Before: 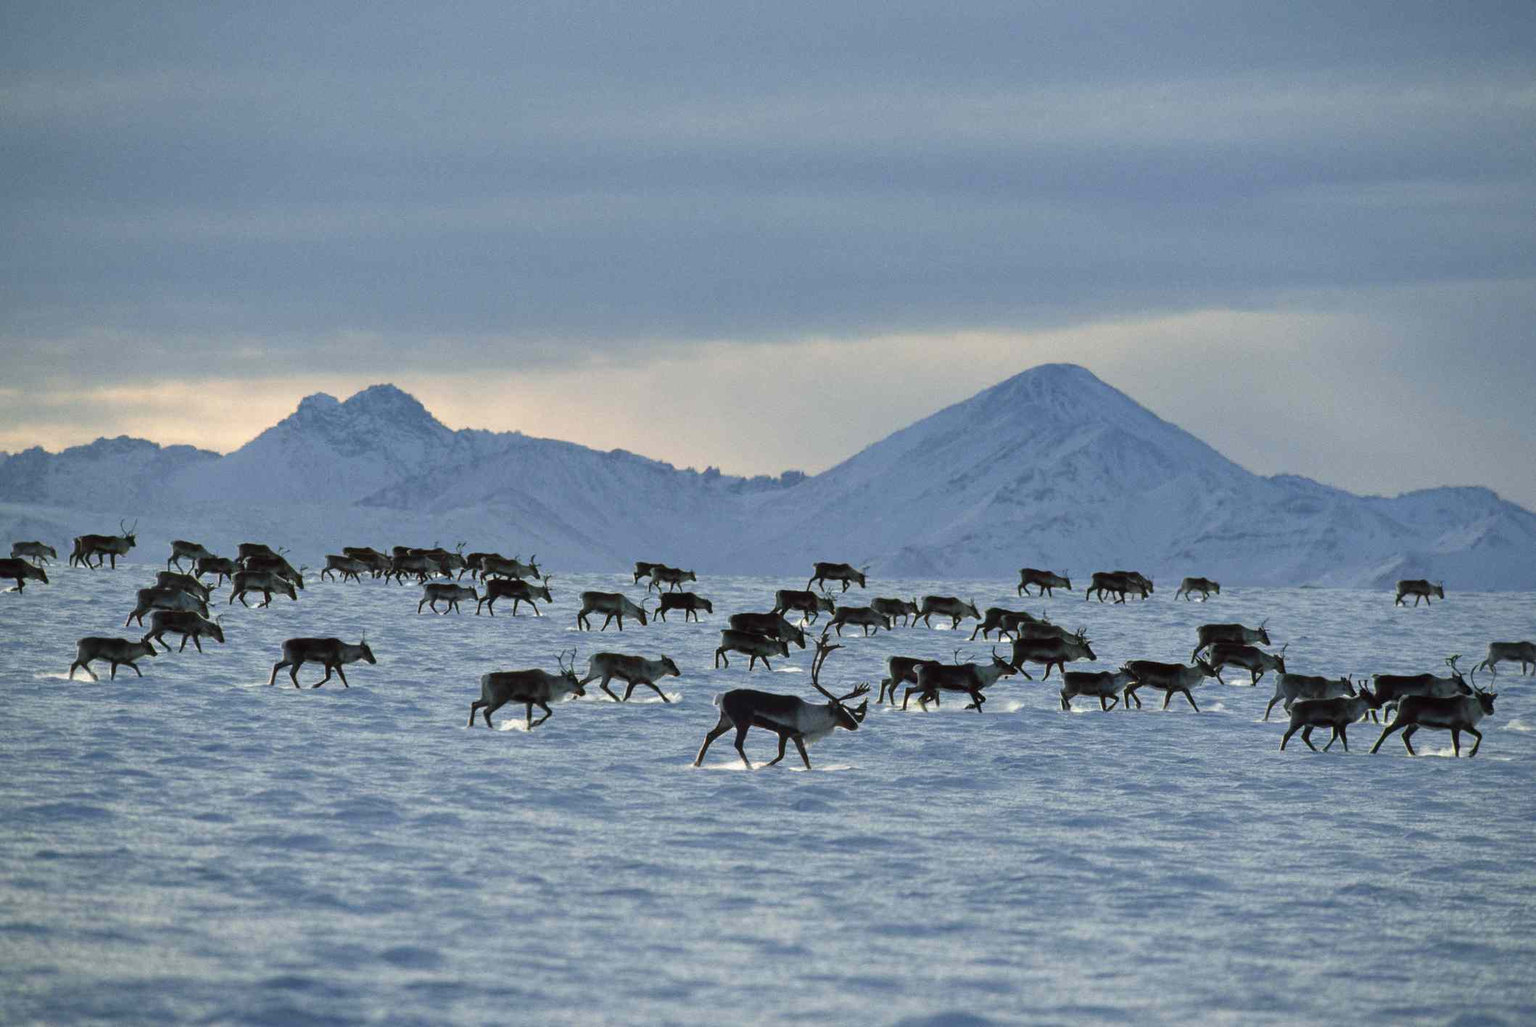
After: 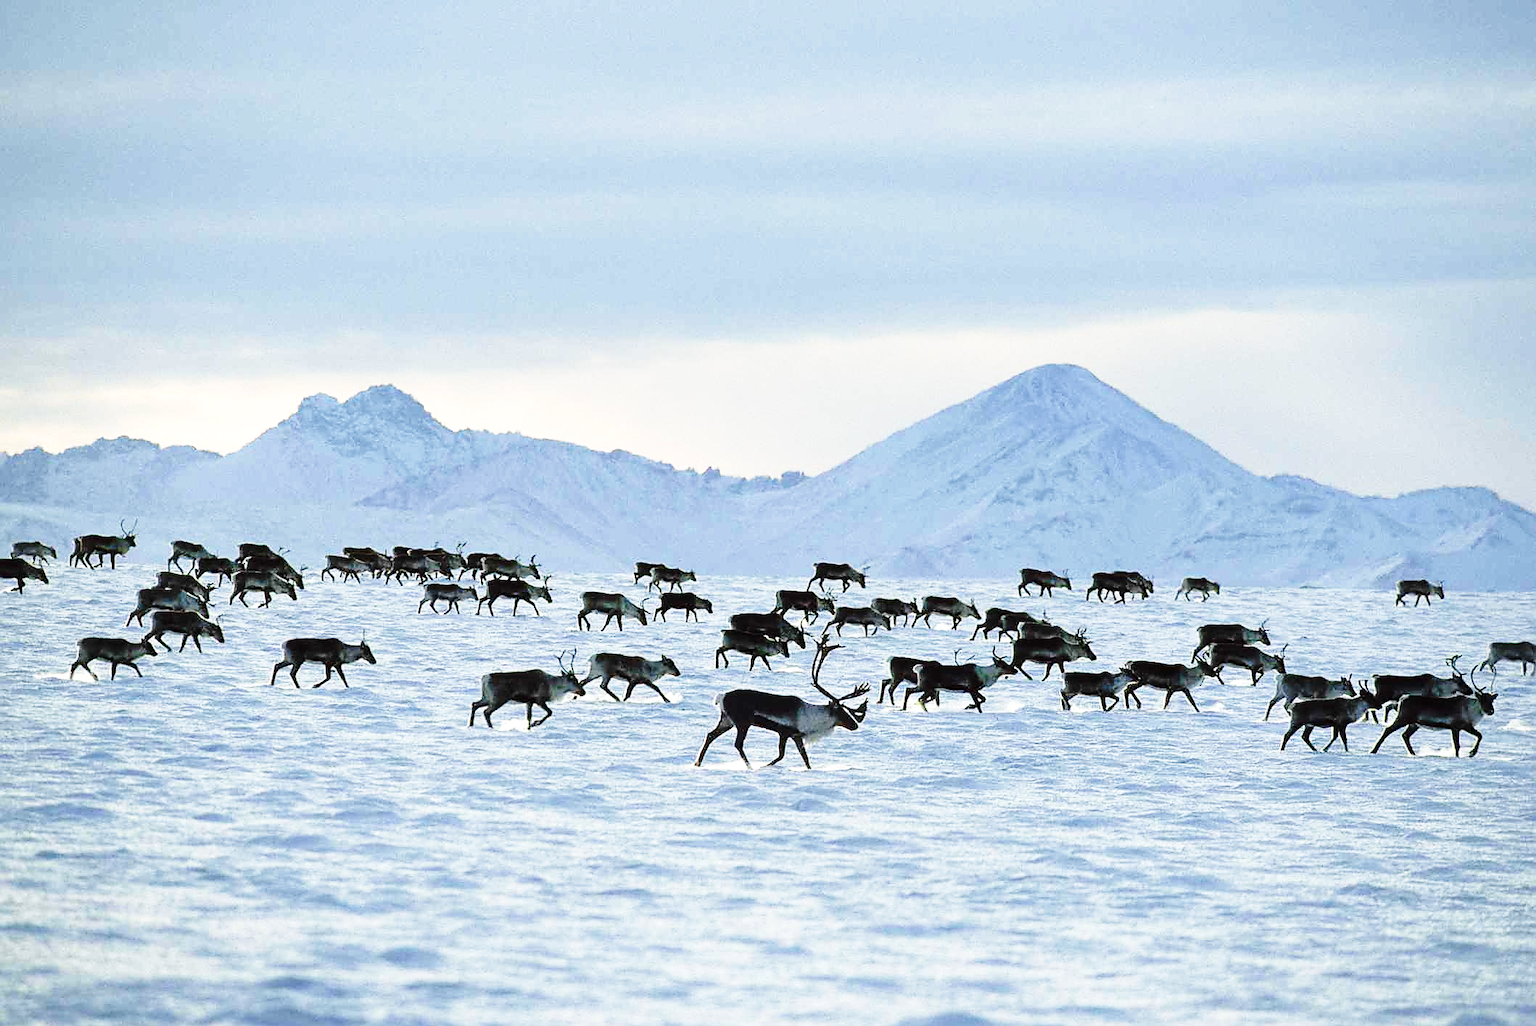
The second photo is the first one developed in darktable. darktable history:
tone equalizer: -8 EV -0.406 EV, -7 EV -0.4 EV, -6 EV -0.35 EV, -5 EV -0.255 EV, -3 EV 0.231 EV, -2 EV 0.354 EV, -1 EV 0.372 EV, +0 EV 0.444 EV
base curve: curves: ch0 [(0, 0) (0.028, 0.03) (0.105, 0.232) (0.387, 0.748) (0.754, 0.968) (1, 1)], preserve colors none
sharpen: radius 1.369, amount 1.254, threshold 0.765
